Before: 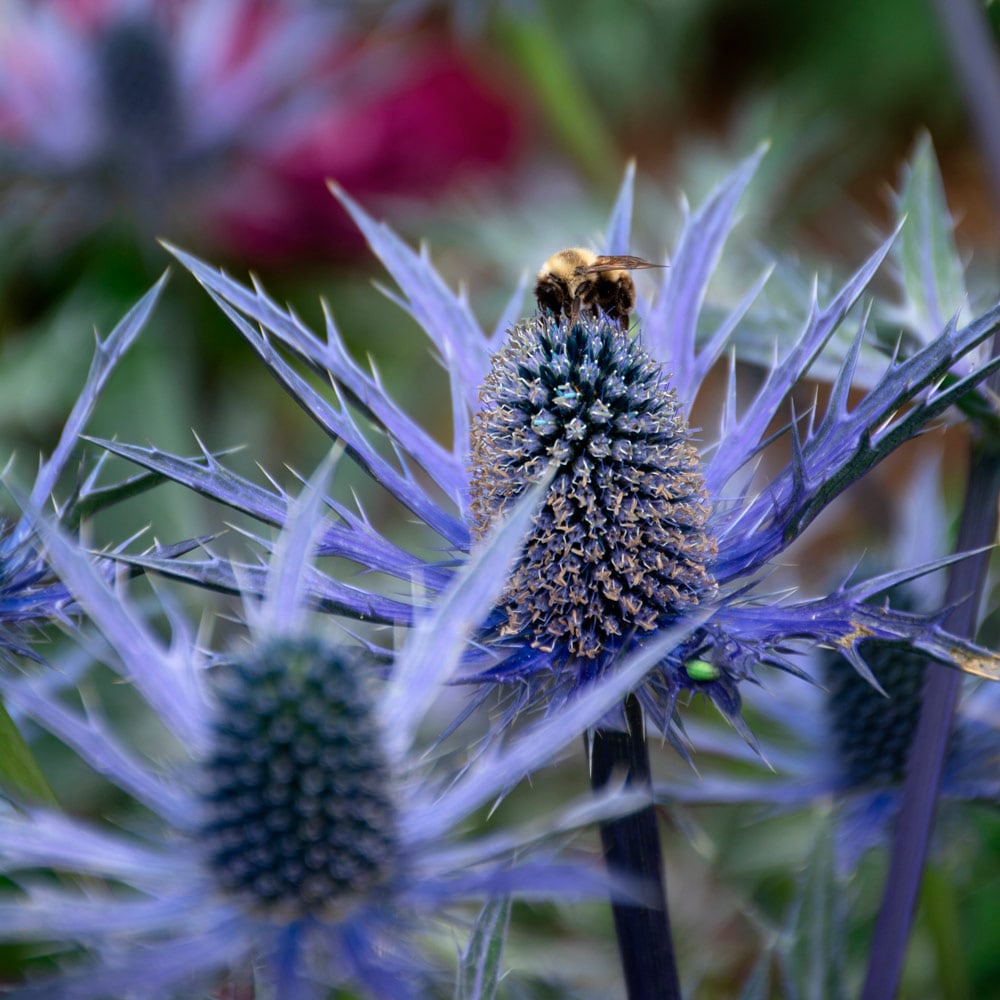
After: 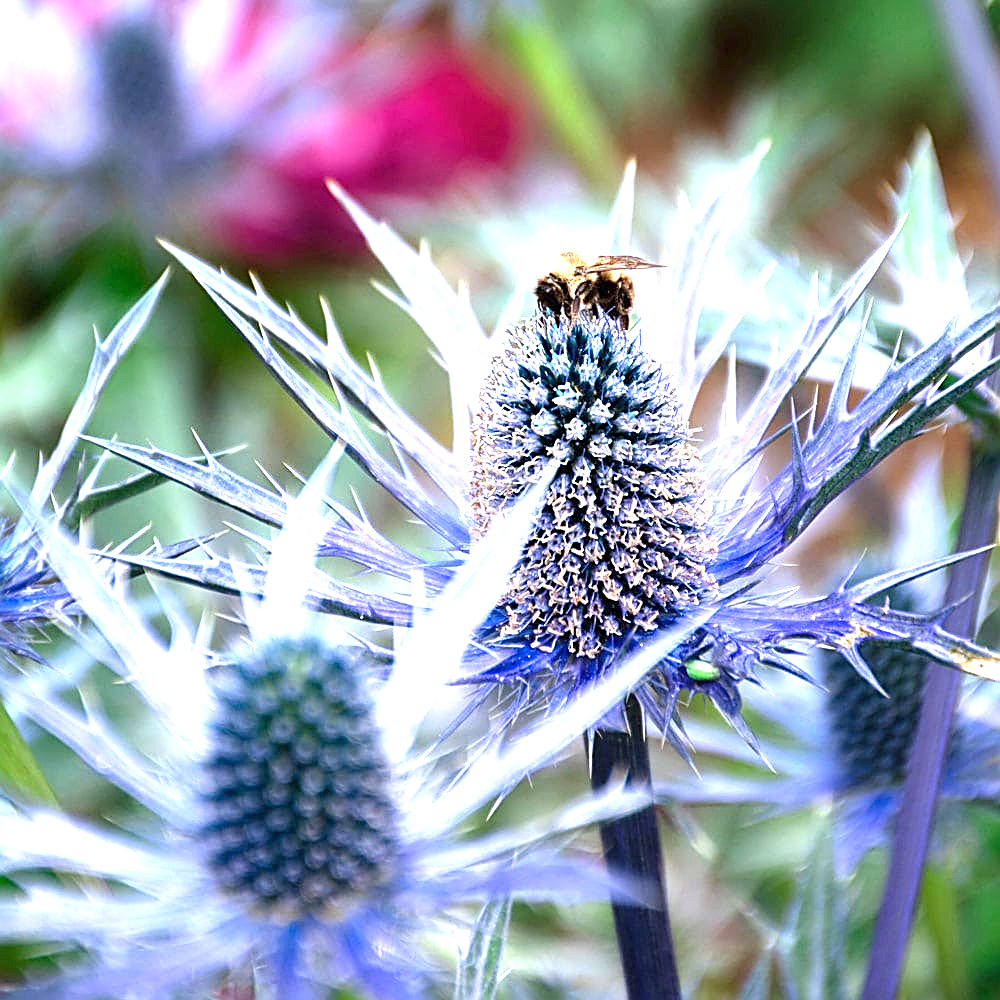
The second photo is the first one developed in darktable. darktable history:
exposure: black level correction 0, exposure 1.9 EV, compensate highlight preservation false
sharpen: amount 0.901
